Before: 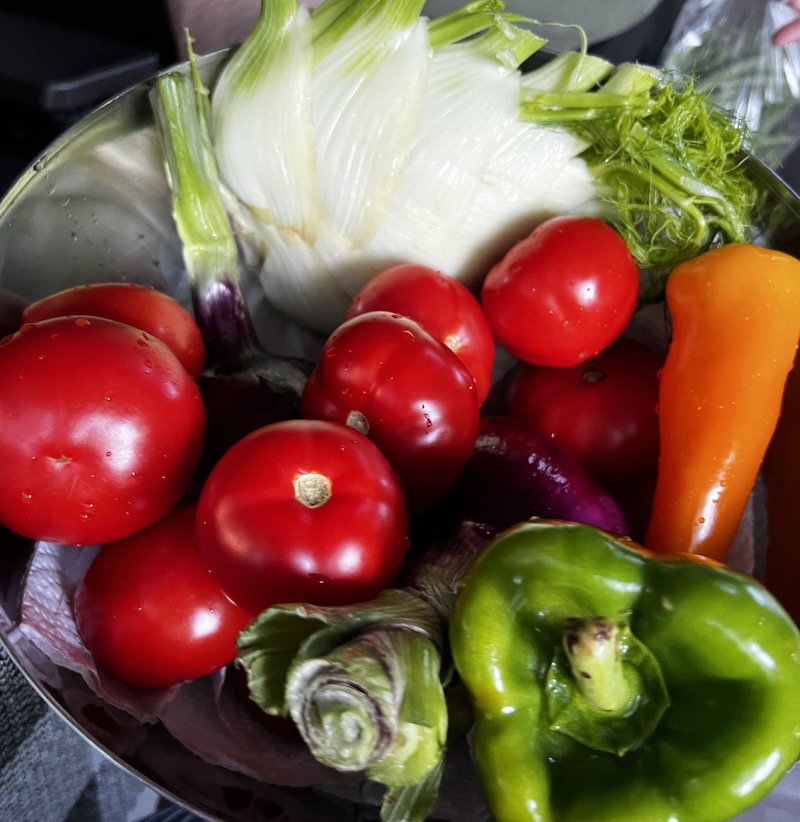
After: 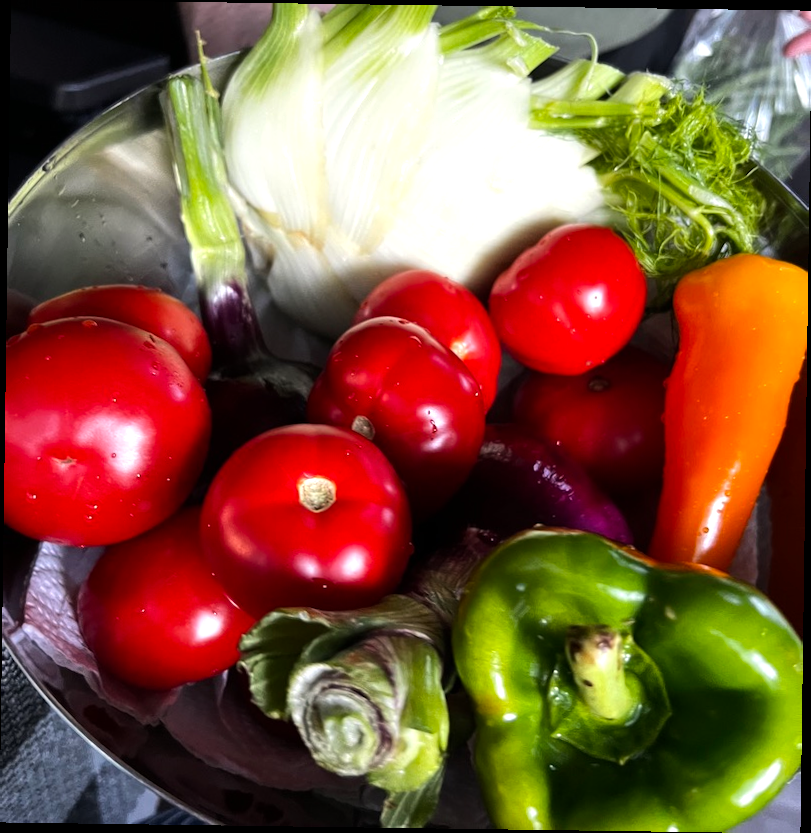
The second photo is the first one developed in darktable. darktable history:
tone equalizer: -8 EV -0.417 EV, -7 EV -0.389 EV, -6 EV -0.333 EV, -5 EV -0.222 EV, -3 EV 0.222 EV, -2 EV 0.333 EV, -1 EV 0.389 EV, +0 EV 0.417 EV, edges refinement/feathering 500, mask exposure compensation -1.57 EV, preserve details no
rotate and perspective: rotation 0.8°, automatic cropping off
white balance: red 1.009, blue 0.985
